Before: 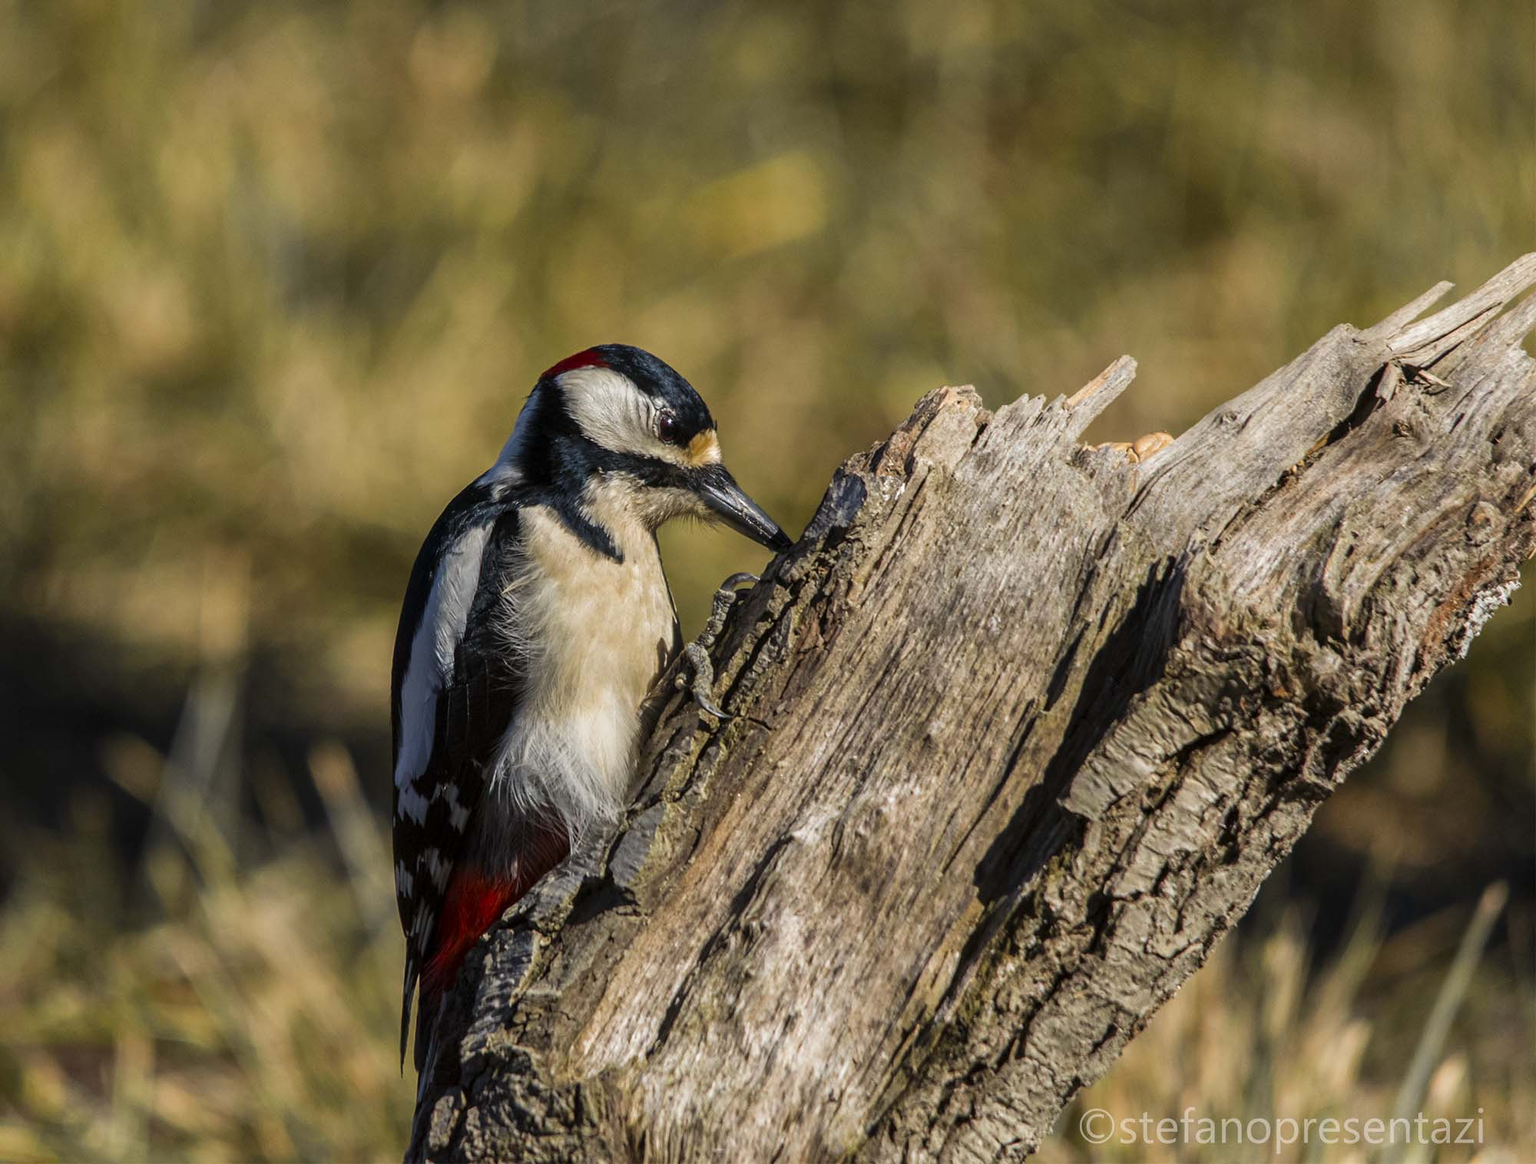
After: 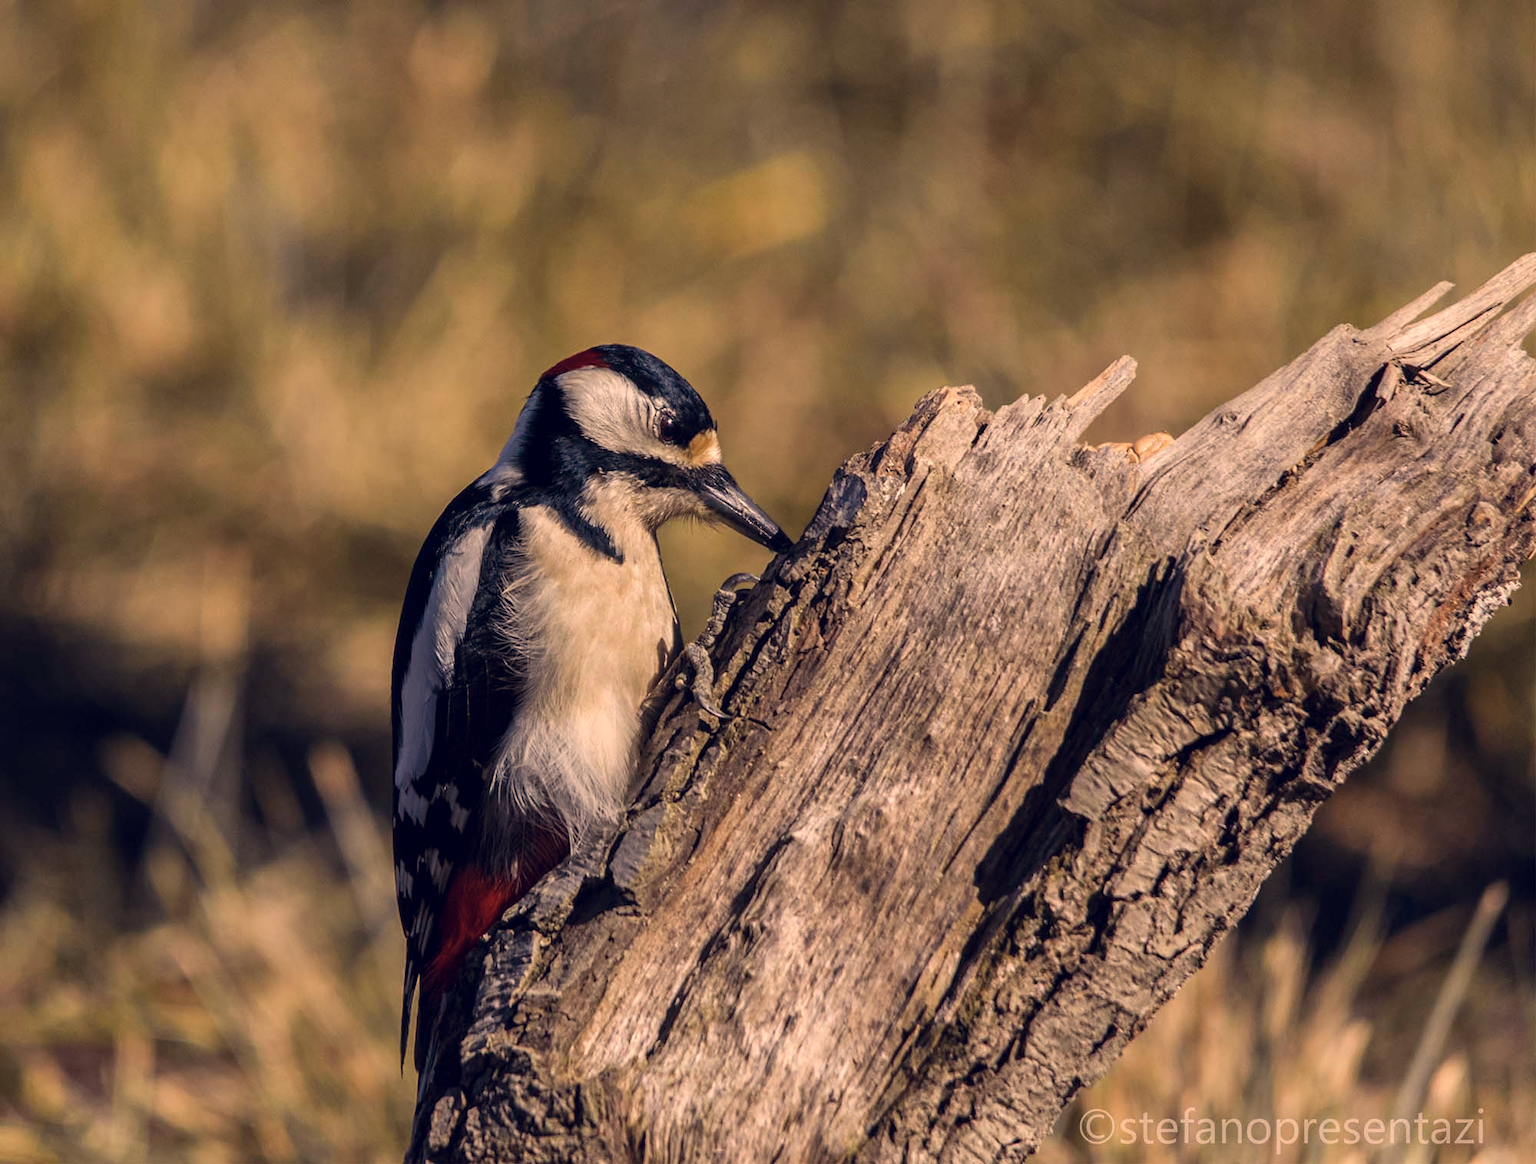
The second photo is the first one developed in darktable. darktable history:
color correction: highlights a* 20.31, highlights b* 27.87, shadows a* 3.47, shadows b* -16.95, saturation 0.724
